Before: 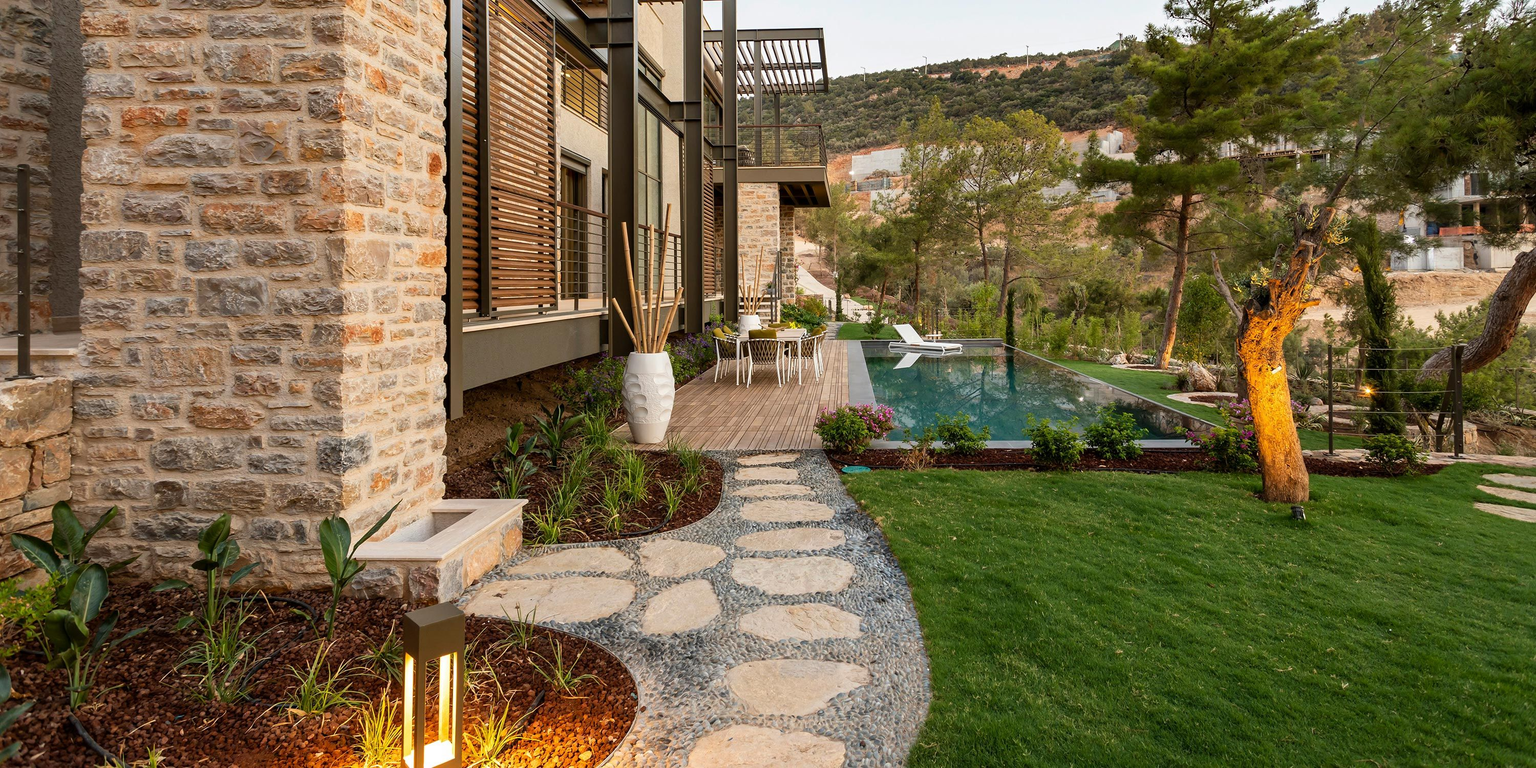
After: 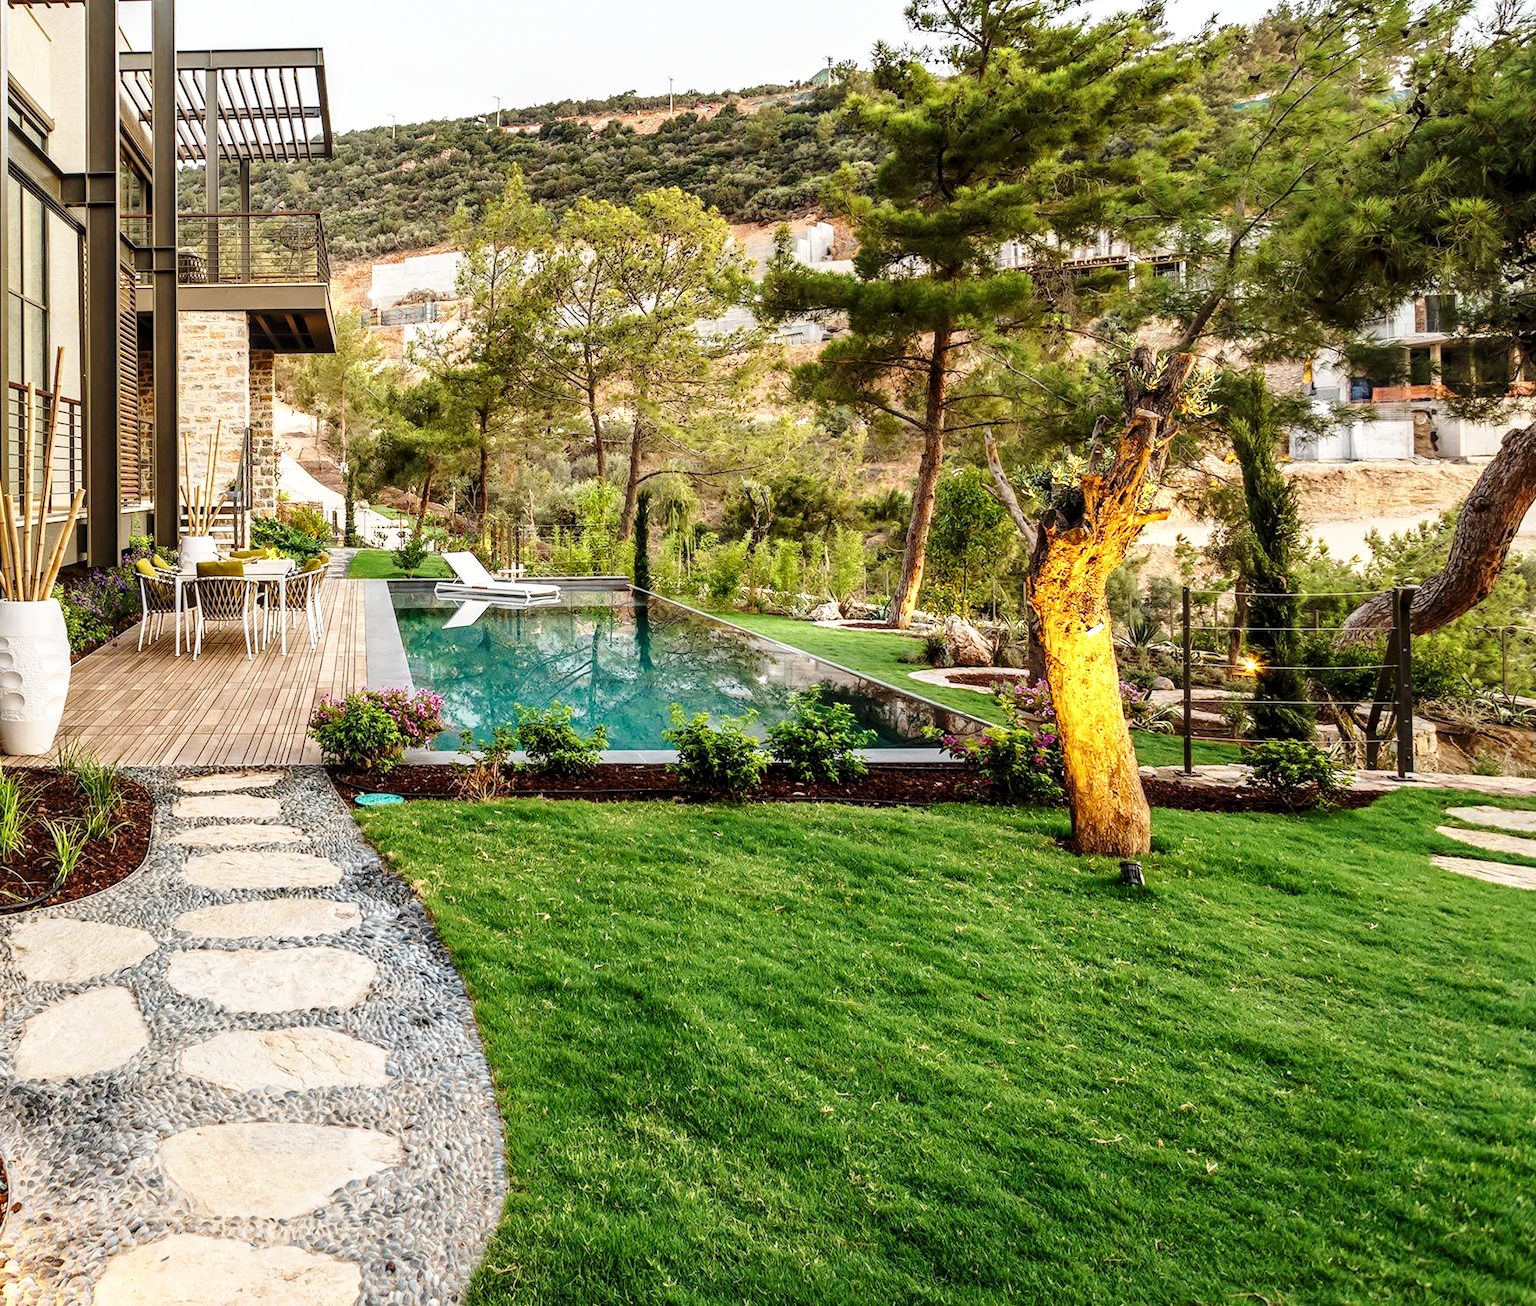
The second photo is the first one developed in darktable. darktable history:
local contrast: detail 130%
crop: left 41.236%
color zones: curves: ch0 [(0, 0.553) (0.123, 0.58) (0.23, 0.419) (0.468, 0.155) (0.605, 0.132) (0.723, 0.063) (0.833, 0.172) (0.921, 0.468)]; ch1 [(0.025, 0.645) (0.229, 0.584) (0.326, 0.551) (0.537, 0.446) (0.599, 0.911) (0.708, 1) (0.805, 0.944)]; ch2 [(0.086, 0.468) (0.254, 0.464) (0.638, 0.564) (0.702, 0.592) (0.768, 0.564)], mix -136.57%
base curve: curves: ch0 [(0, 0) (0.028, 0.03) (0.121, 0.232) (0.46, 0.748) (0.859, 0.968) (1, 1)], preserve colors none
